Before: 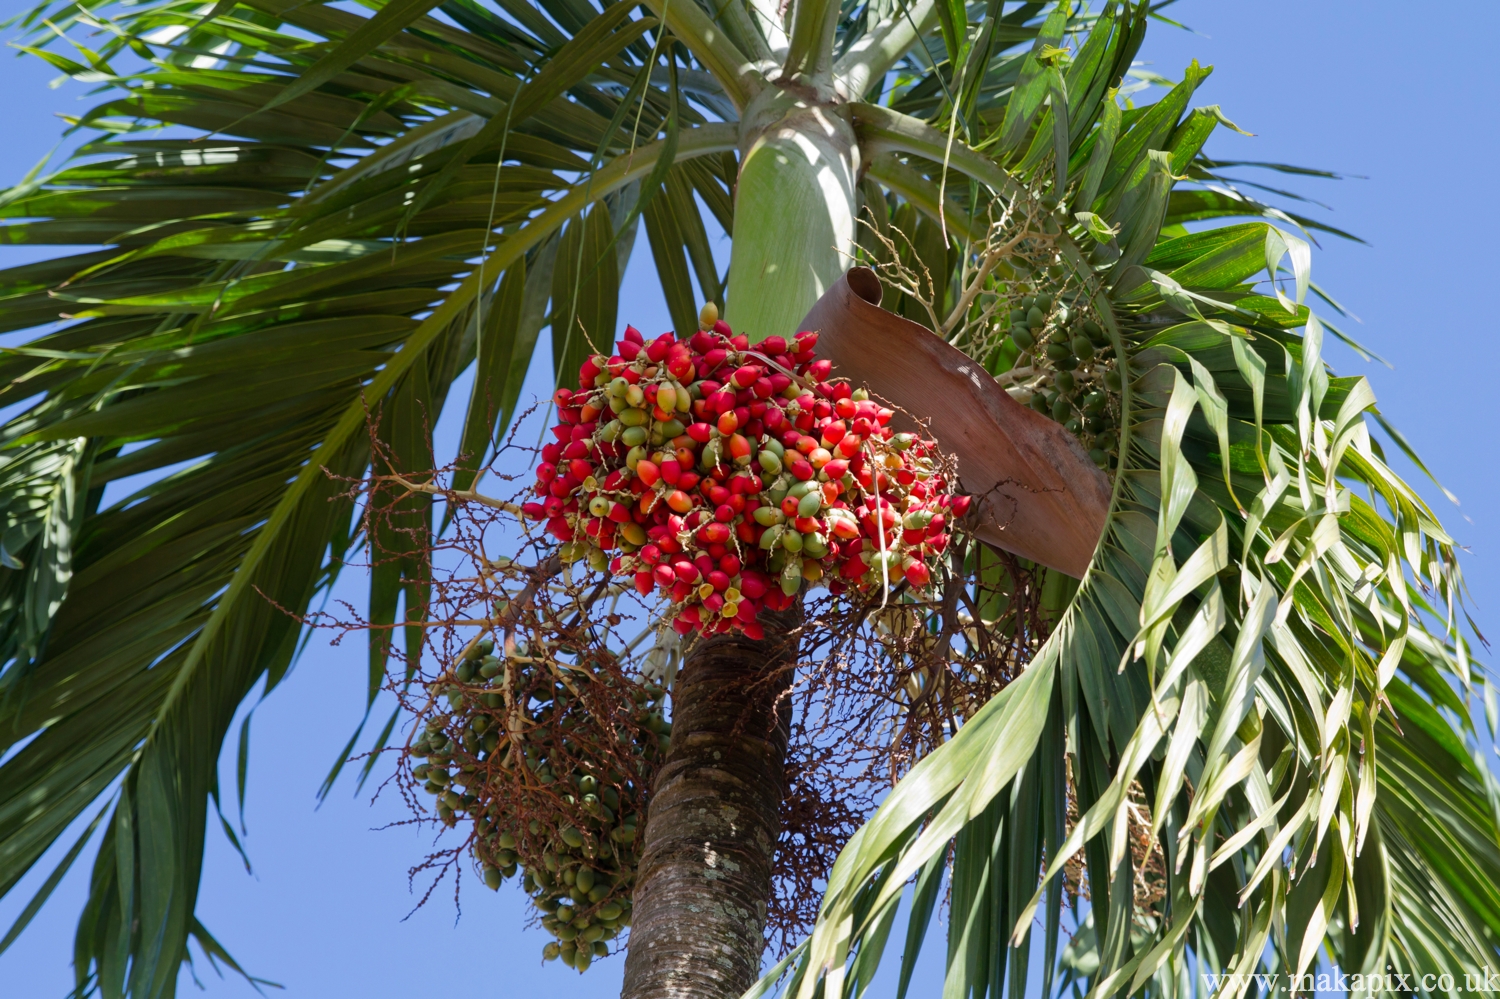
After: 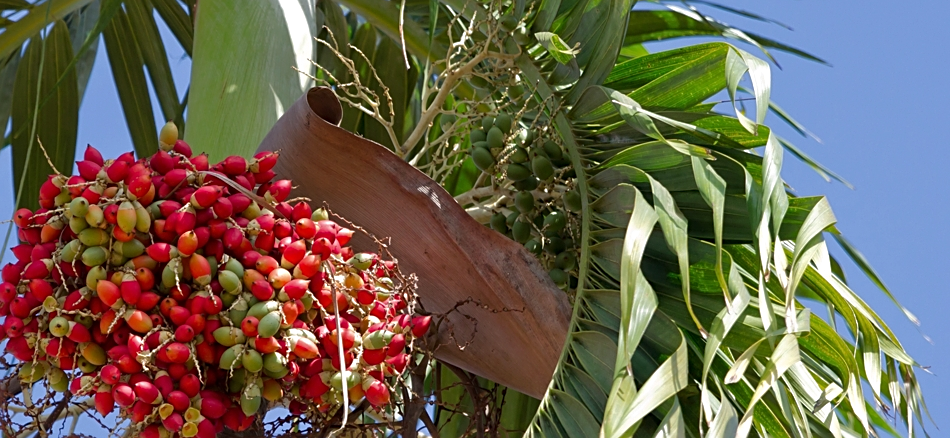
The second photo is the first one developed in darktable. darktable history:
crop: left 36.063%, top 18.056%, right 0.586%, bottom 38.043%
sharpen: on, module defaults
tone equalizer: -8 EV -0.001 EV, -7 EV 0.003 EV, -6 EV -0.003 EV, -5 EV -0.014 EV, -4 EV -0.053 EV, -3 EV -0.214 EV, -2 EV -0.256 EV, -1 EV 0.083 EV, +0 EV 0.31 EV, edges refinement/feathering 500, mask exposure compensation -1.57 EV, preserve details no
